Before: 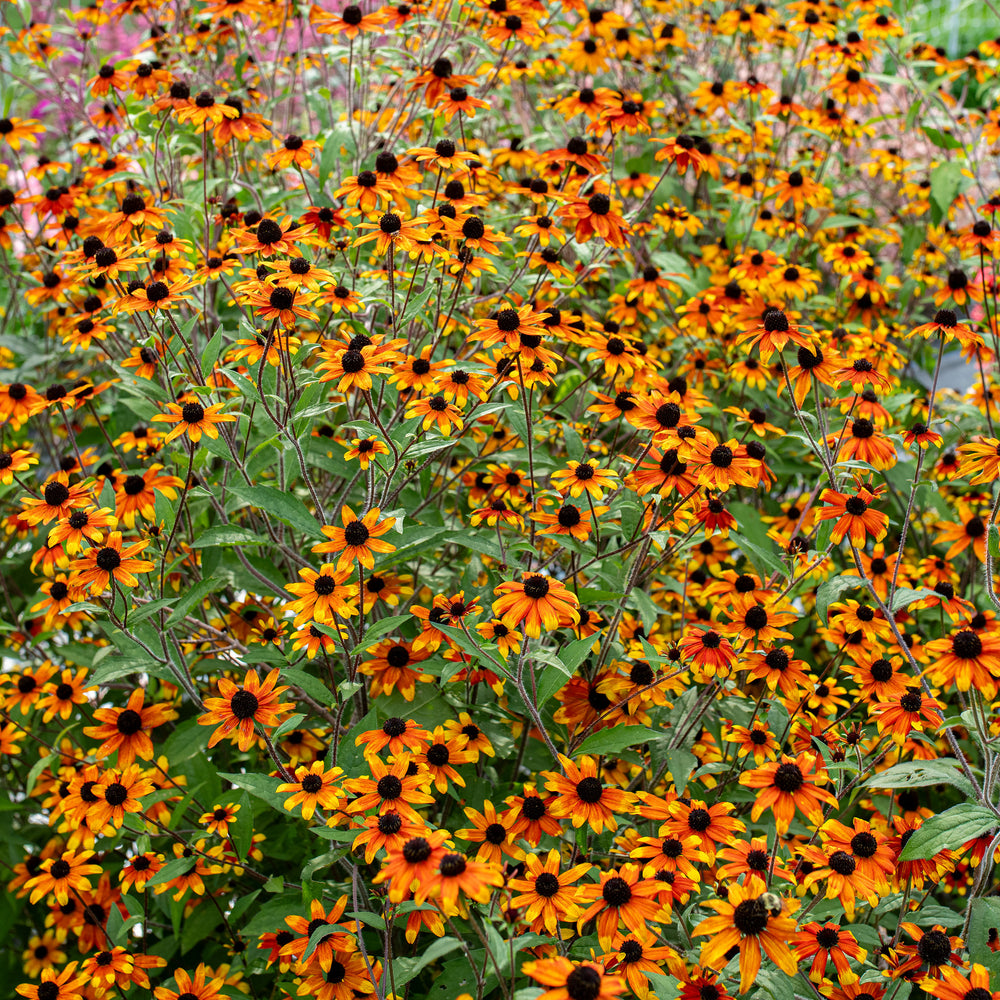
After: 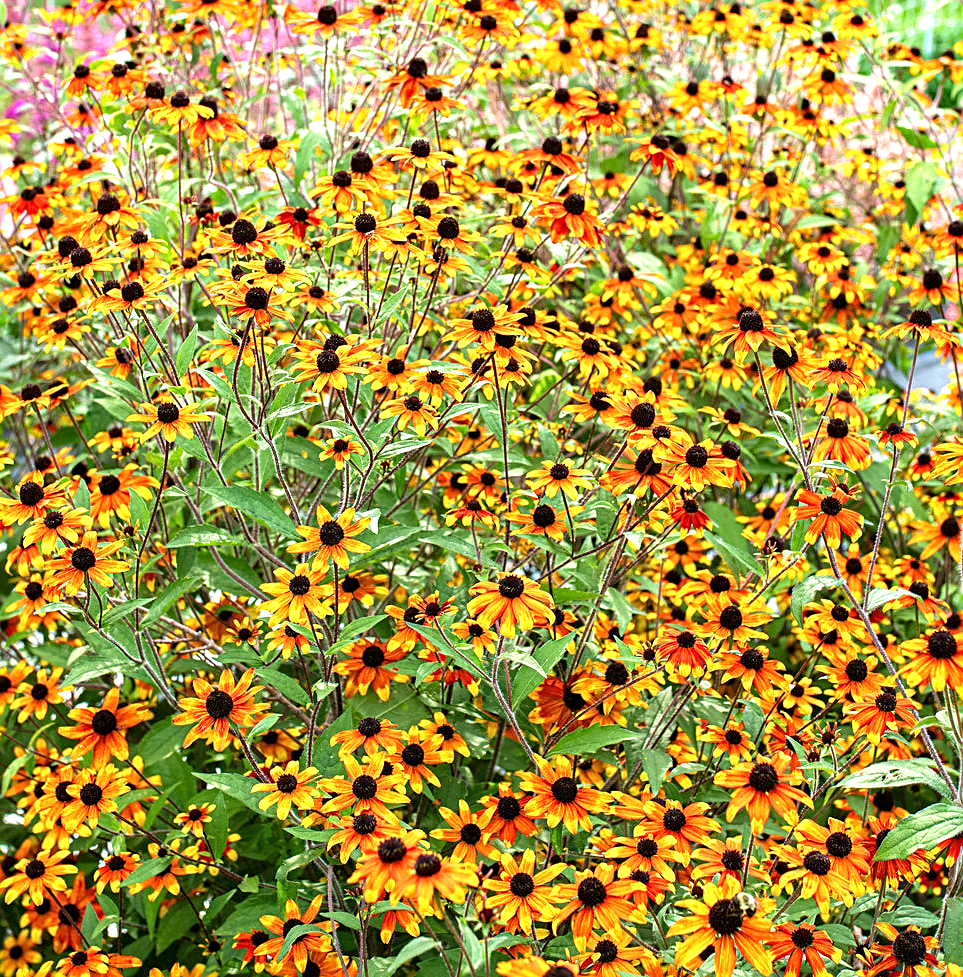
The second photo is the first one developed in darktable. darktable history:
crop and rotate: left 2.595%, right 1.098%, bottom 2.221%
exposure: black level correction 0, exposure 1 EV, compensate highlight preservation false
velvia: on, module defaults
sharpen: on, module defaults
